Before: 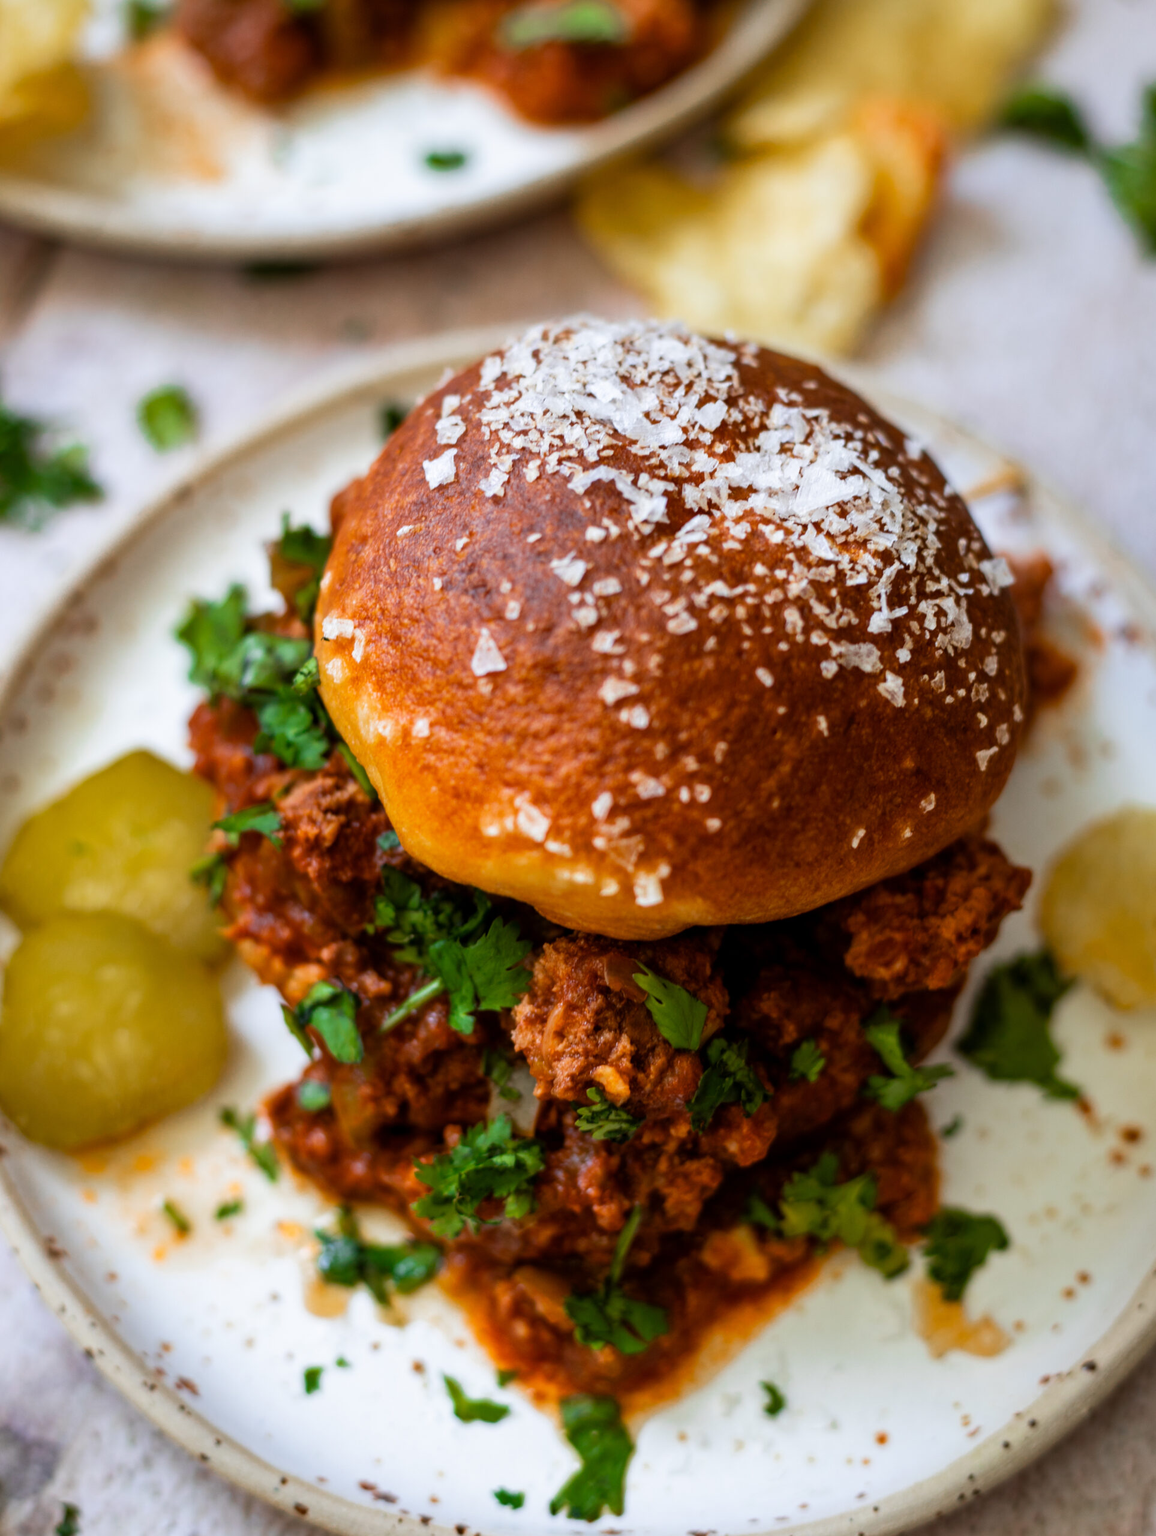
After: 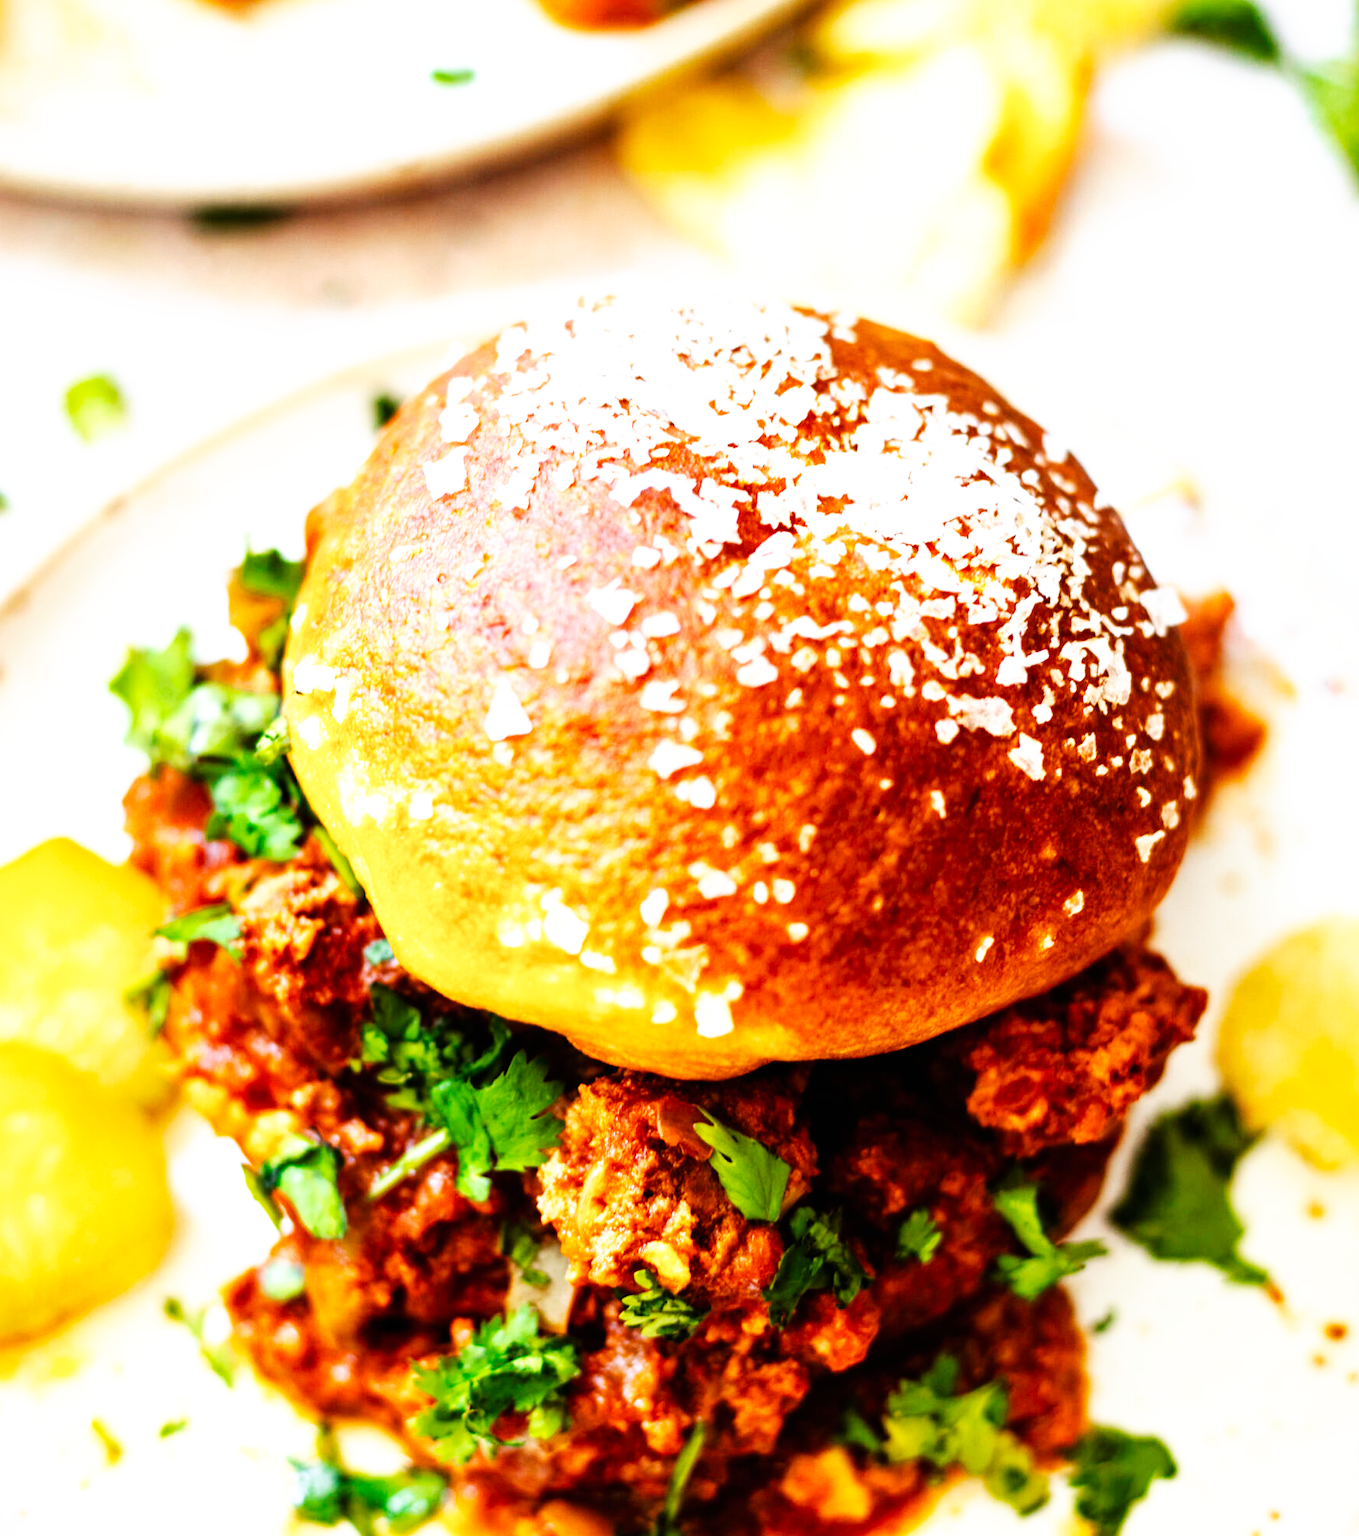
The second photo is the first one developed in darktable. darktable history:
exposure: exposure 1 EV, compensate highlight preservation false
crop: left 8.155%, top 6.611%, bottom 15.385%
color balance rgb: on, module defaults
base curve: curves: ch0 [(0, 0) (0.007, 0.004) (0.027, 0.03) (0.046, 0.07) (0.207, 0.54) (0.442, 0.872) (0.673, 0.972) (1, 1)], preserve colors none
